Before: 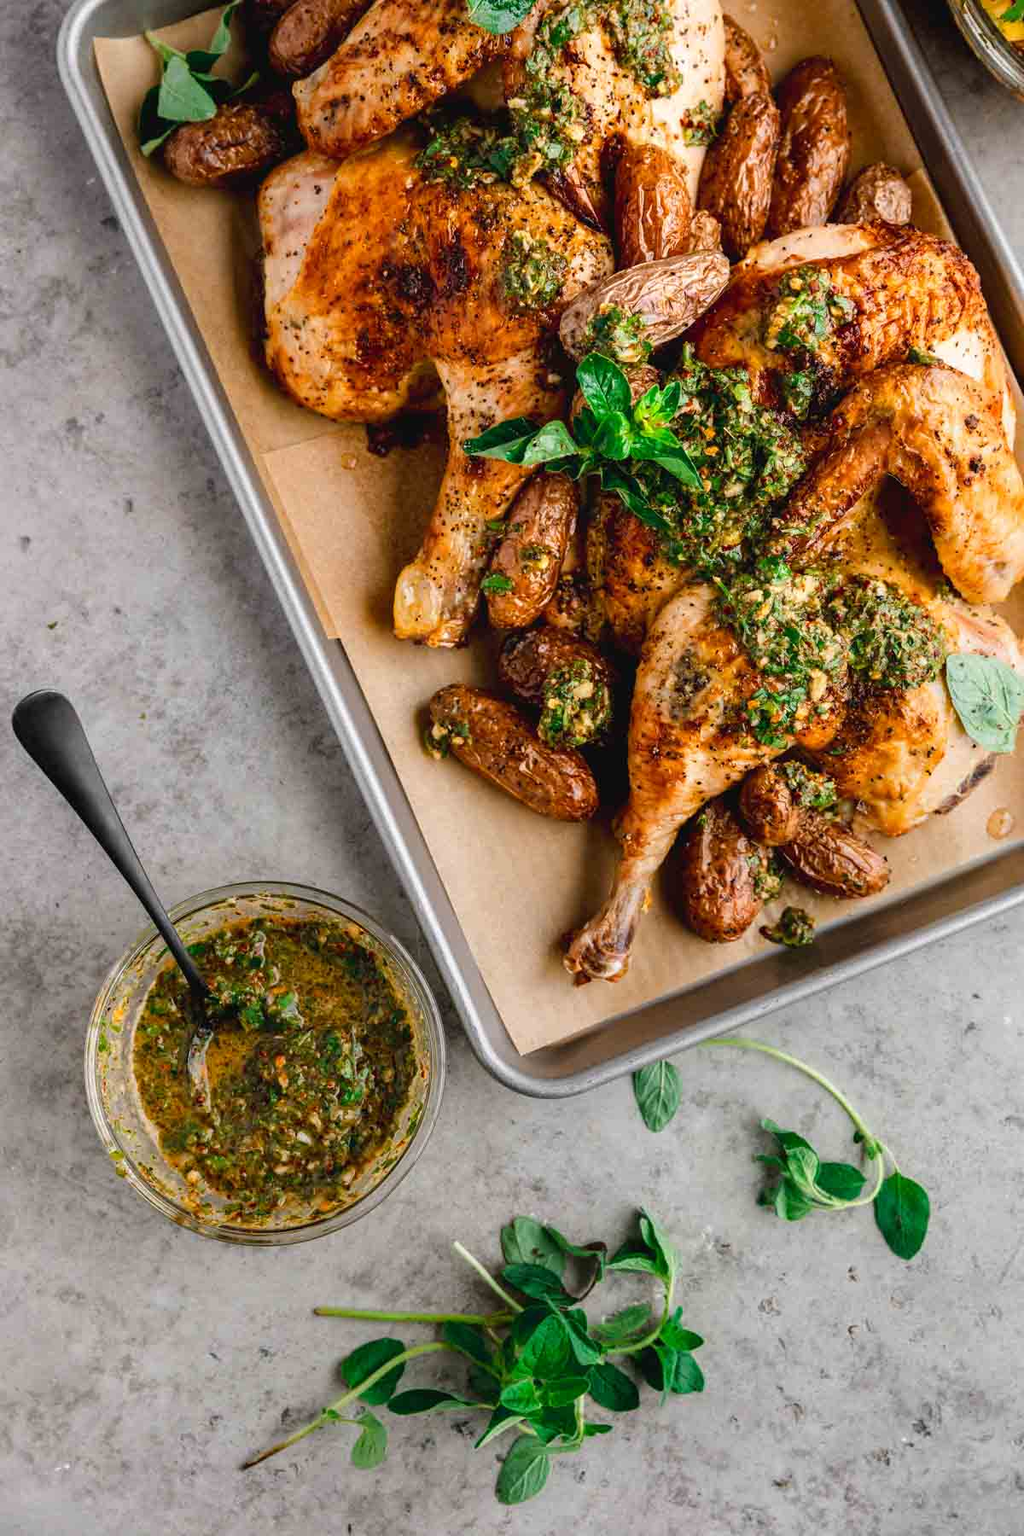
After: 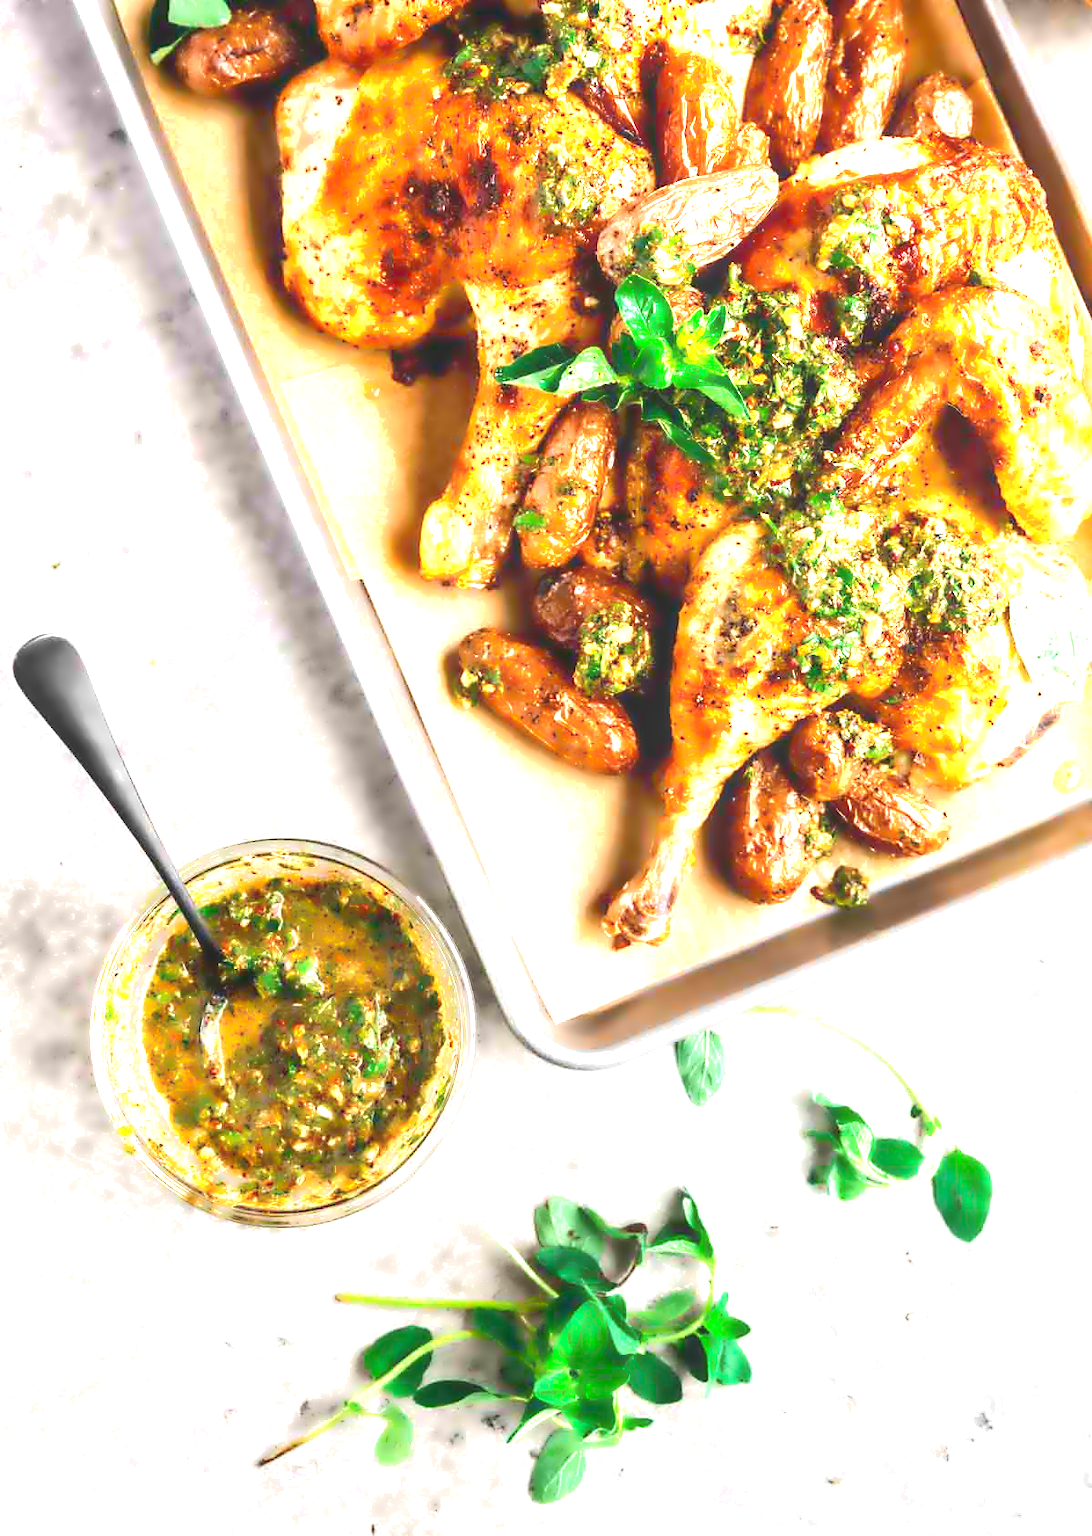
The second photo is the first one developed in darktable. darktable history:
exposure: black level correction 0, exposure 2 EV, compensate highlight preservation false
lowpass: radius 4, soften with bilateral filter, unbound 0
crop and rotate: top 6.25%
local contrast: on, module defaults
